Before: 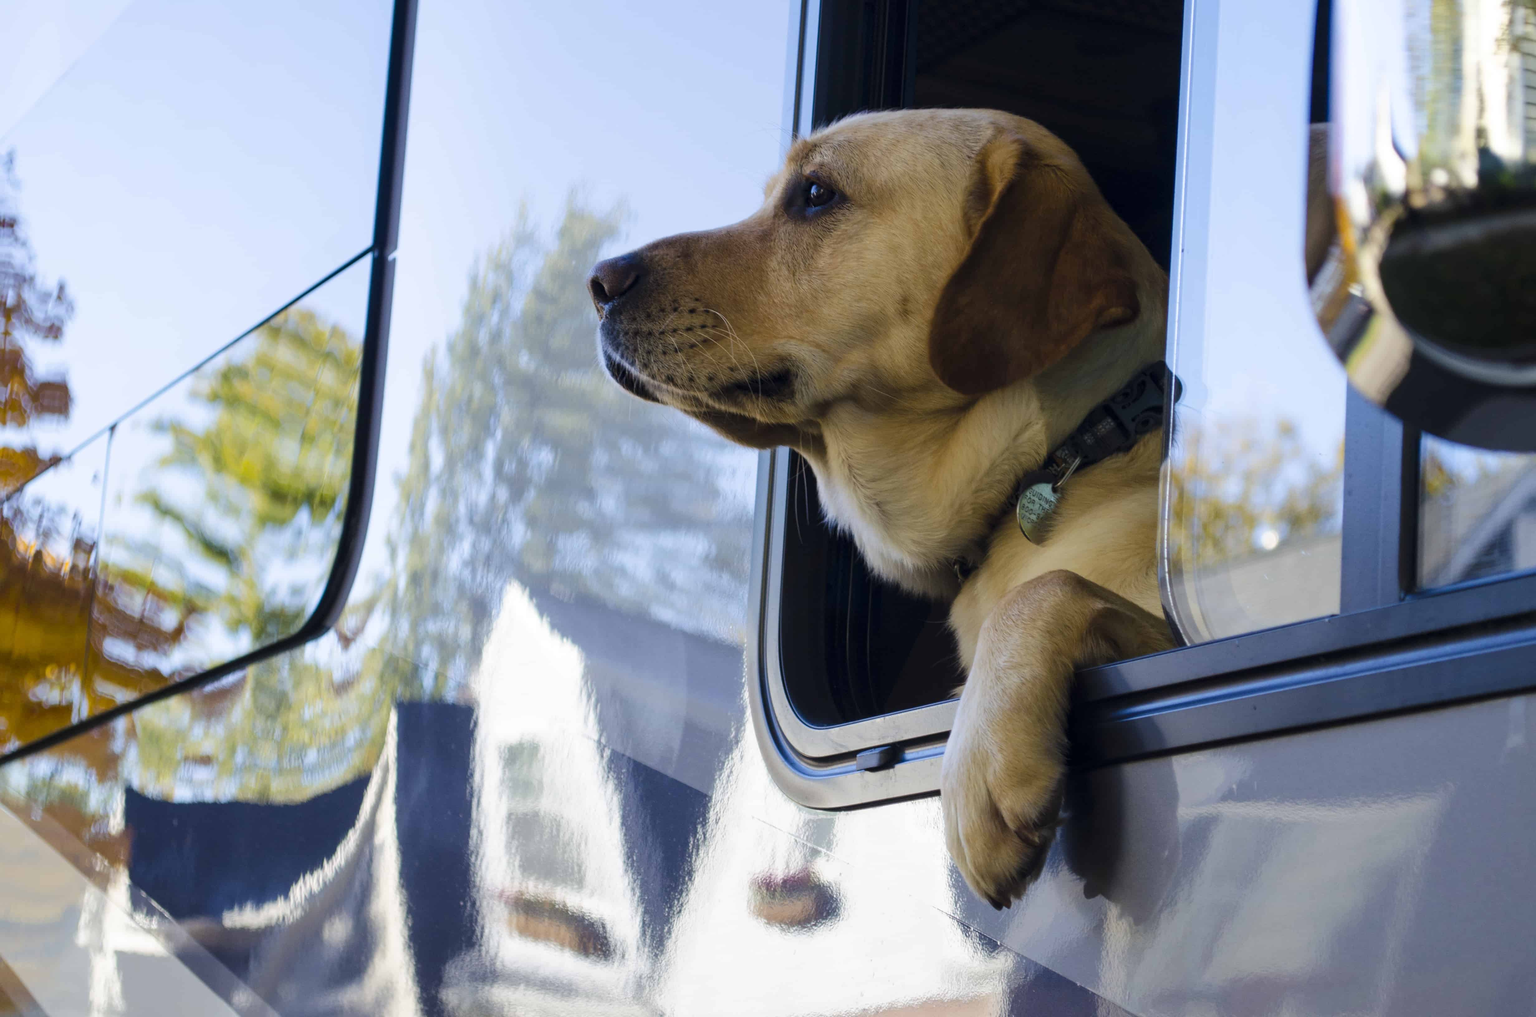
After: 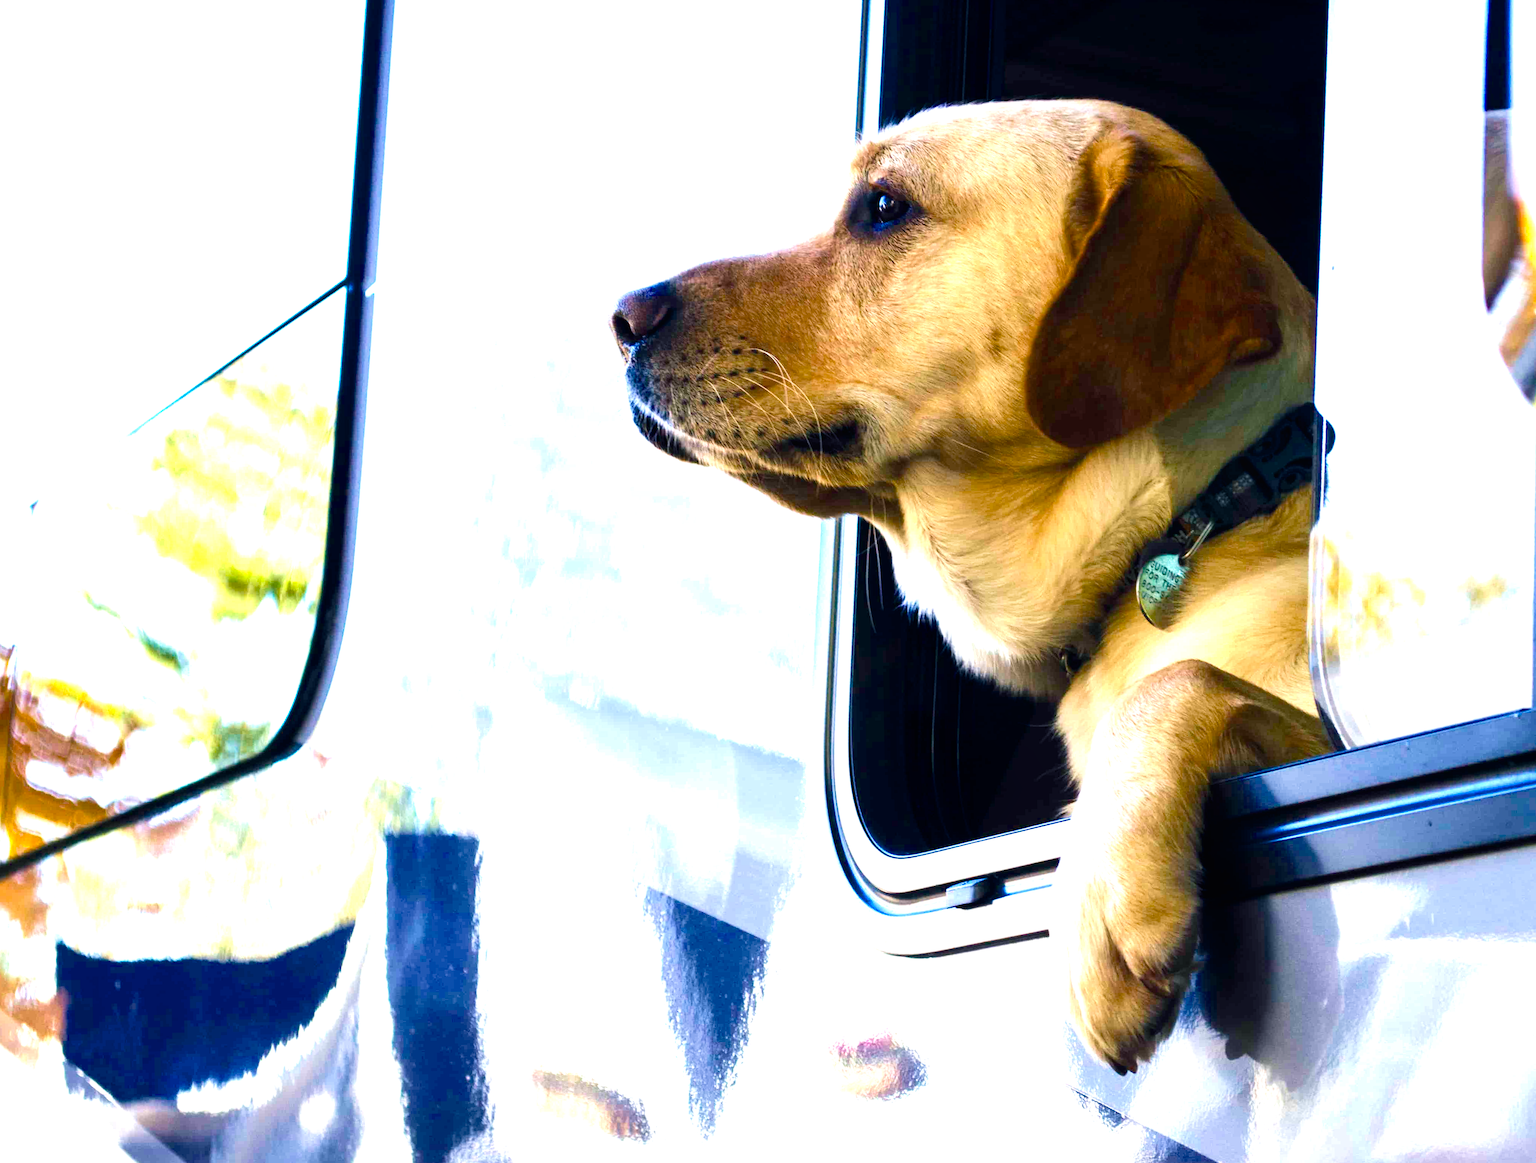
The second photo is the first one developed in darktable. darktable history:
color balance rgb: shadows lift › chroma 2.024%, shadows lift › hue 214.26°, perceptual saturation grading › global saturation 20%, perceptual saturation grading › highlights -25.755%, perceptual saturation grading › shadows 24.783%, perceptual brilliance grading › global brilliance 29.761%, global vibrance 9.972%, contrast 14.772%, saturation formula JzAzBz (2021)
crop and rotate: angle 0.949°, left 4.376%, top 1.2%, right 11.479%, bottom 2.585%
exposure: exposure 1 EV, compensate highlight preservation false
velvia: on, module defaults
tone equalizer: edges refinement/feathering 500, mask exposure compensation -1.57 EV, preserve details no
local contrast: mode bilateral grid, contrast 99, coarseness 99, detail 91%, midtone range 0.2
